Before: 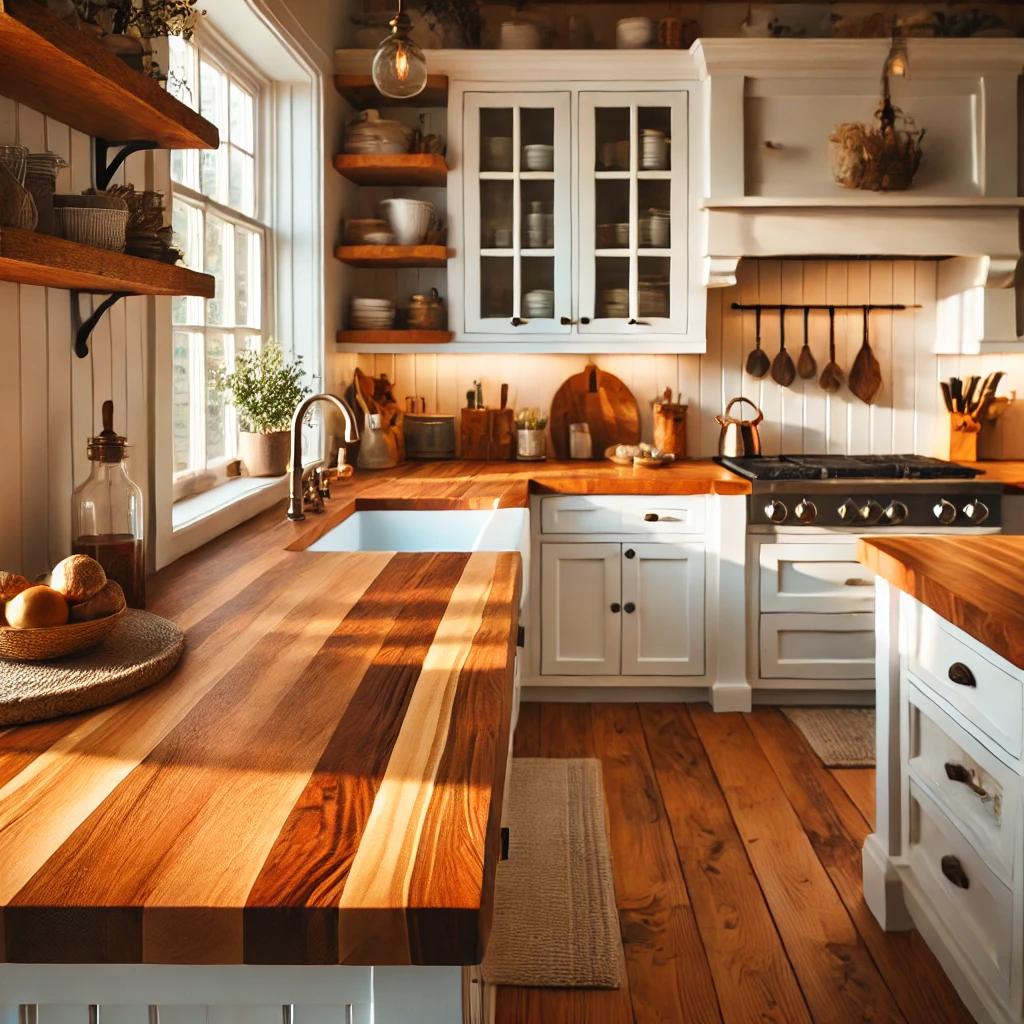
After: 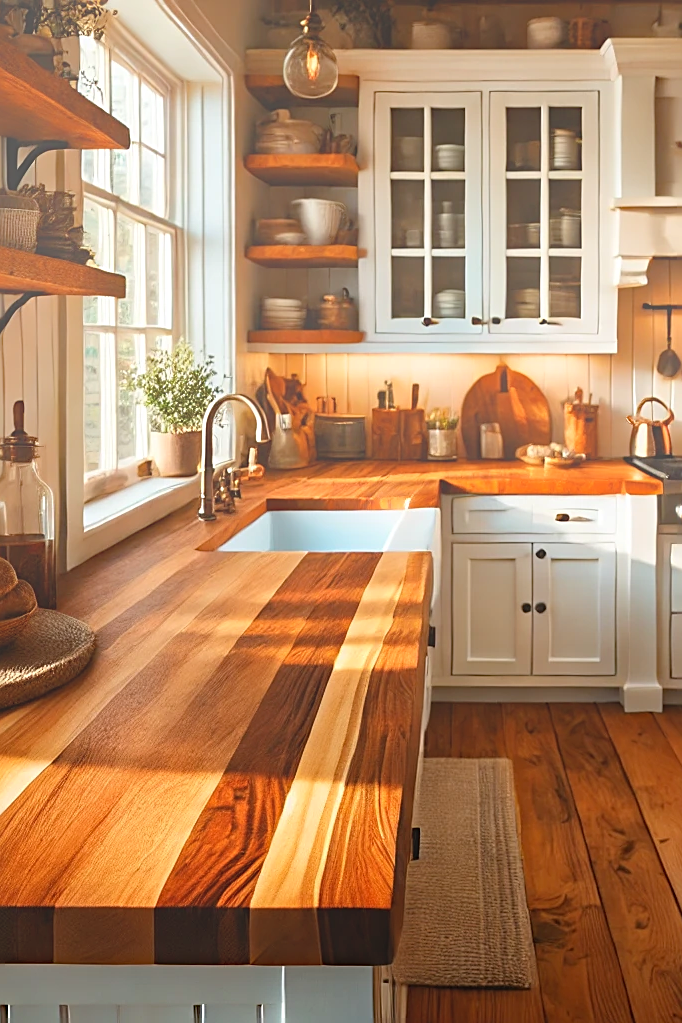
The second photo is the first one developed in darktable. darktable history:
crop and rotate: left 8.786%, right 24.548%
bloom: size 38%, threshold 95%, strength 30%
exposure: compensate highlight preservation false
haze removal: compatibility mode true, adaptive false
sharpen: on, module defaults
